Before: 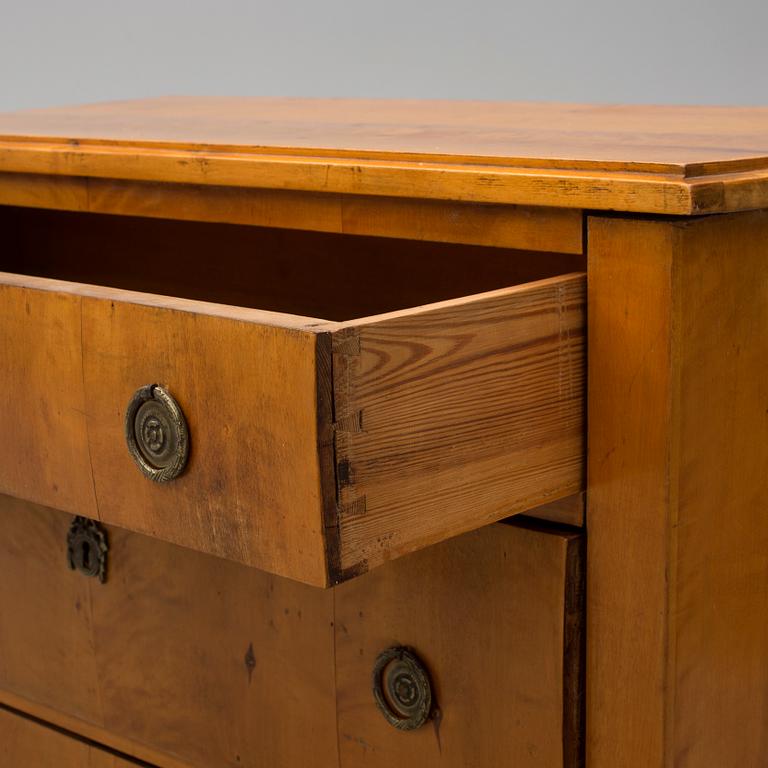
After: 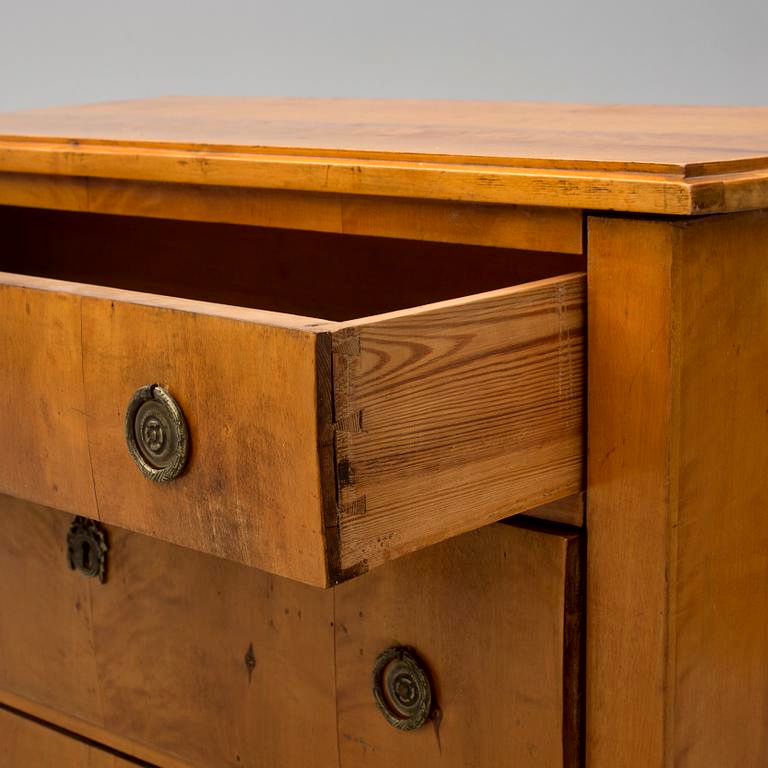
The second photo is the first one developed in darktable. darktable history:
levels: levels [0, 0.478, 1]
local contrast: mode bilateral grid, contrast 20, coarseness 50, detail 132%, midtone range 0.2
